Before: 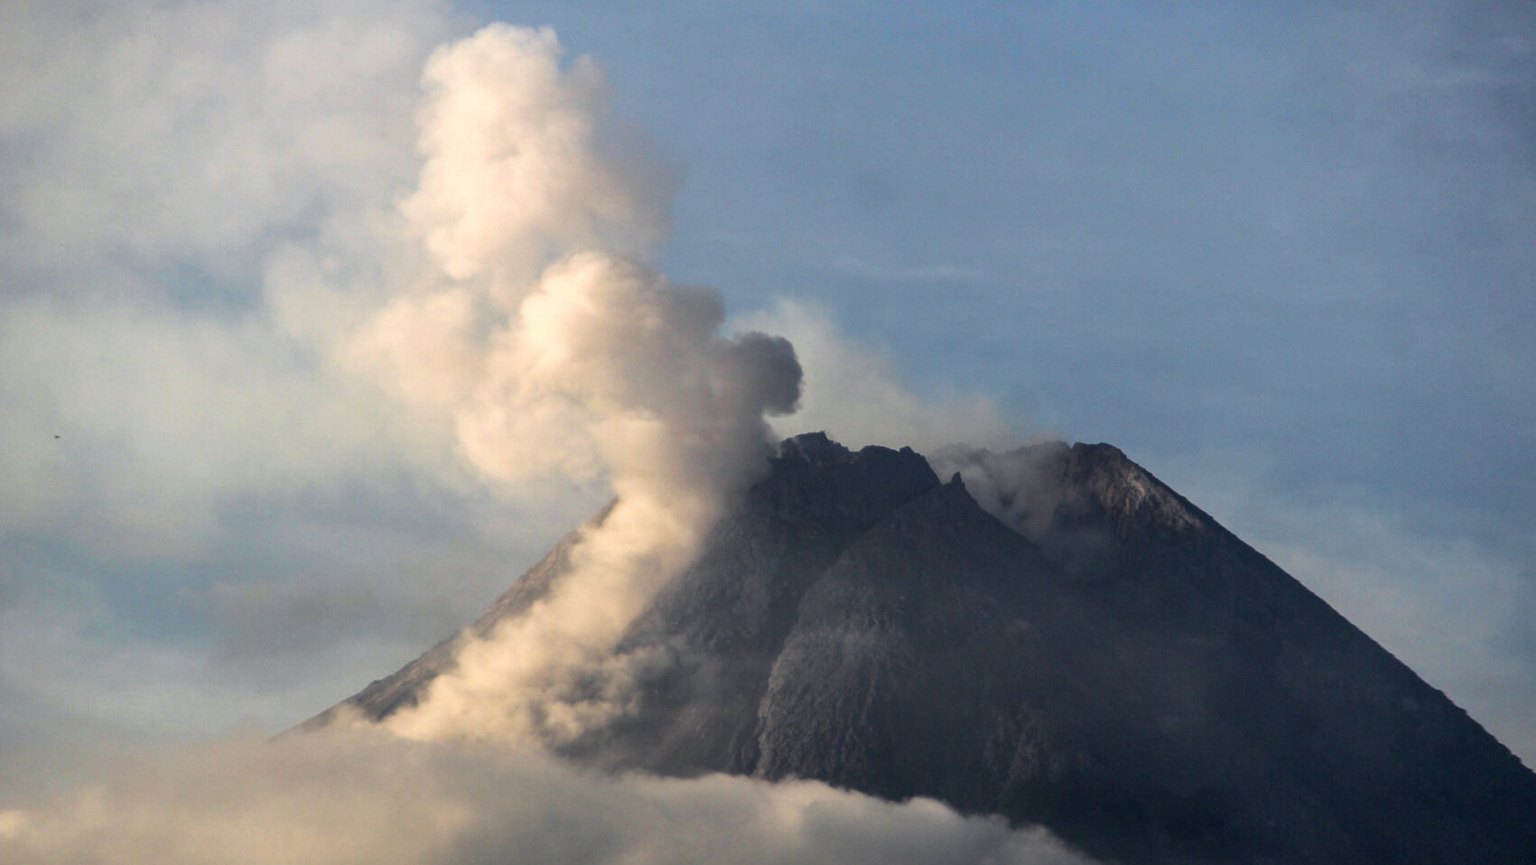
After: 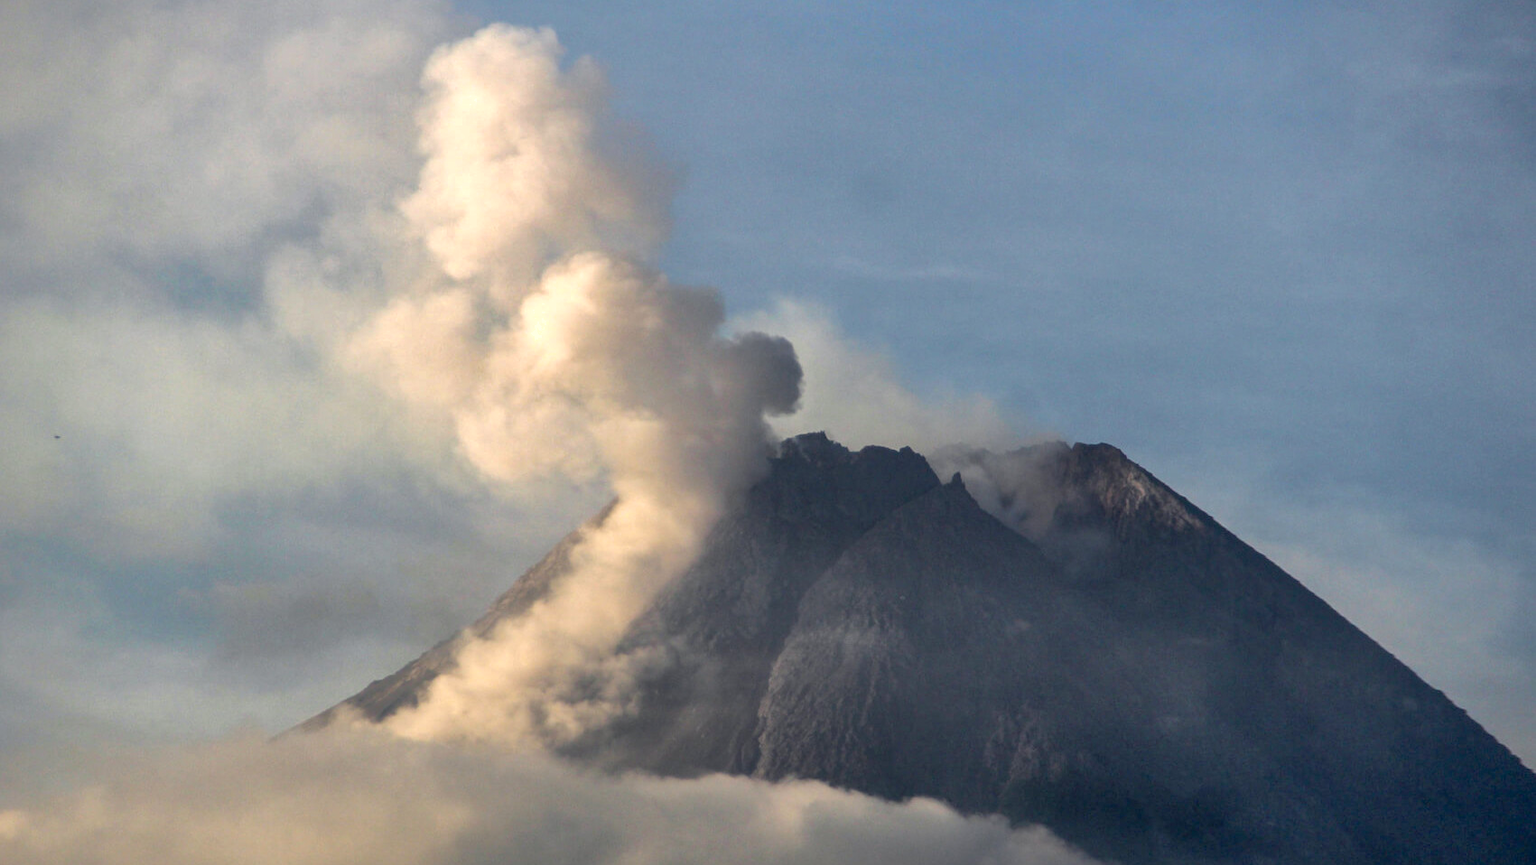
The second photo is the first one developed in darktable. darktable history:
exposure: black level correction 0.001, exposure 0.137 EV, compensate highlight preservation false
shadows and highlights: on, module defaults
